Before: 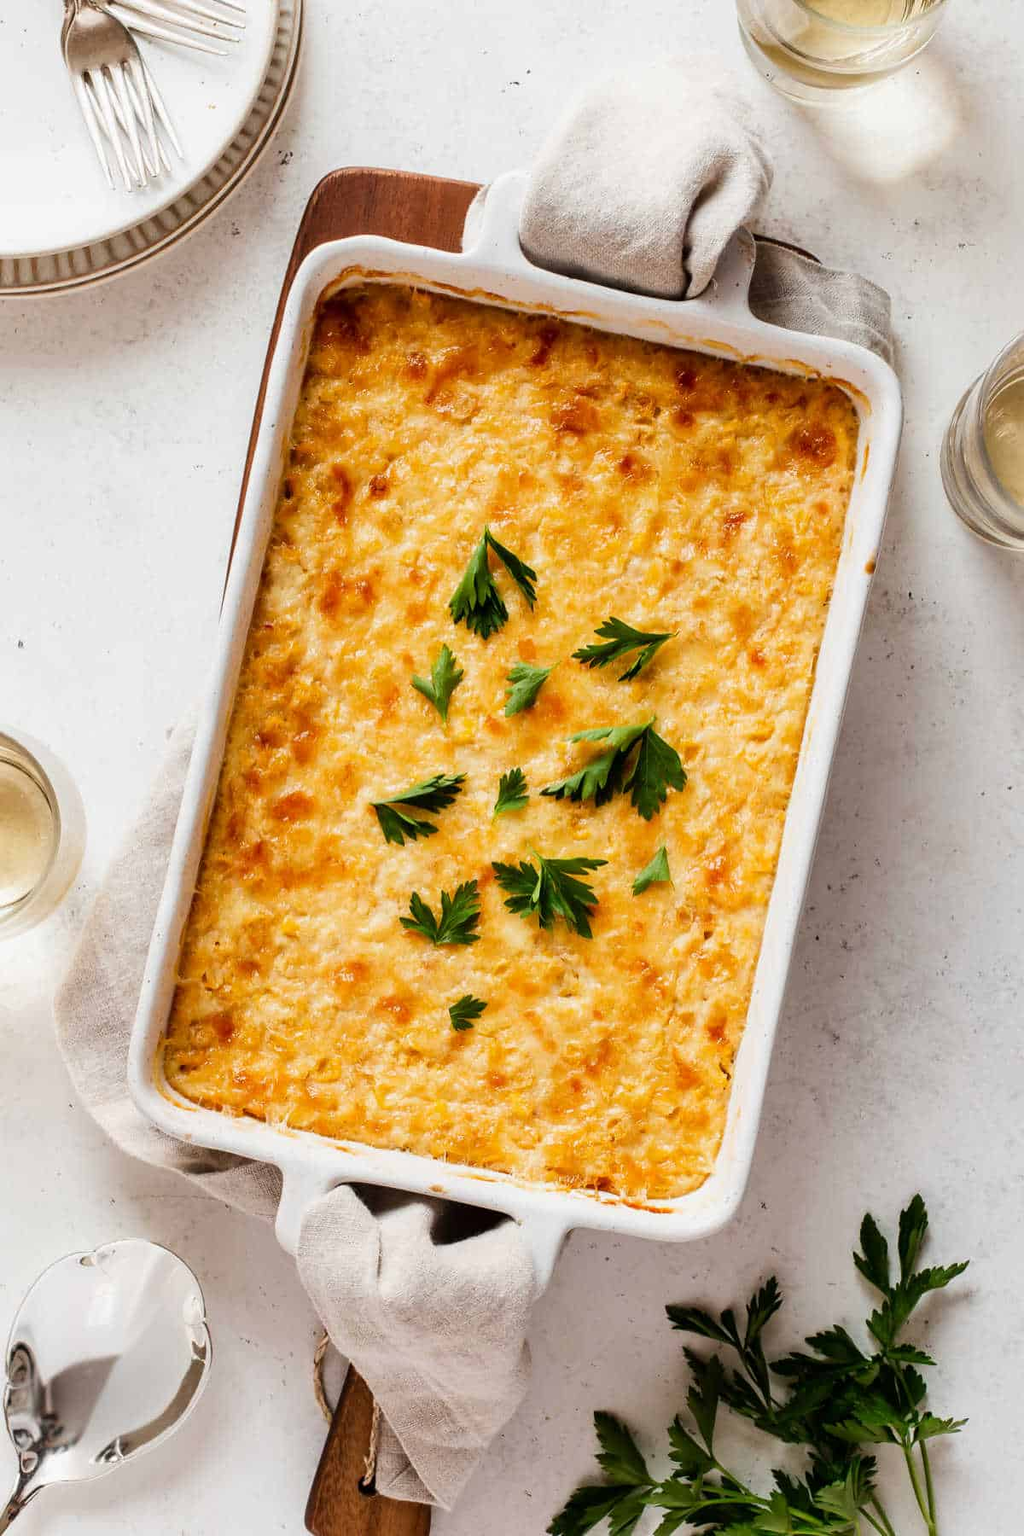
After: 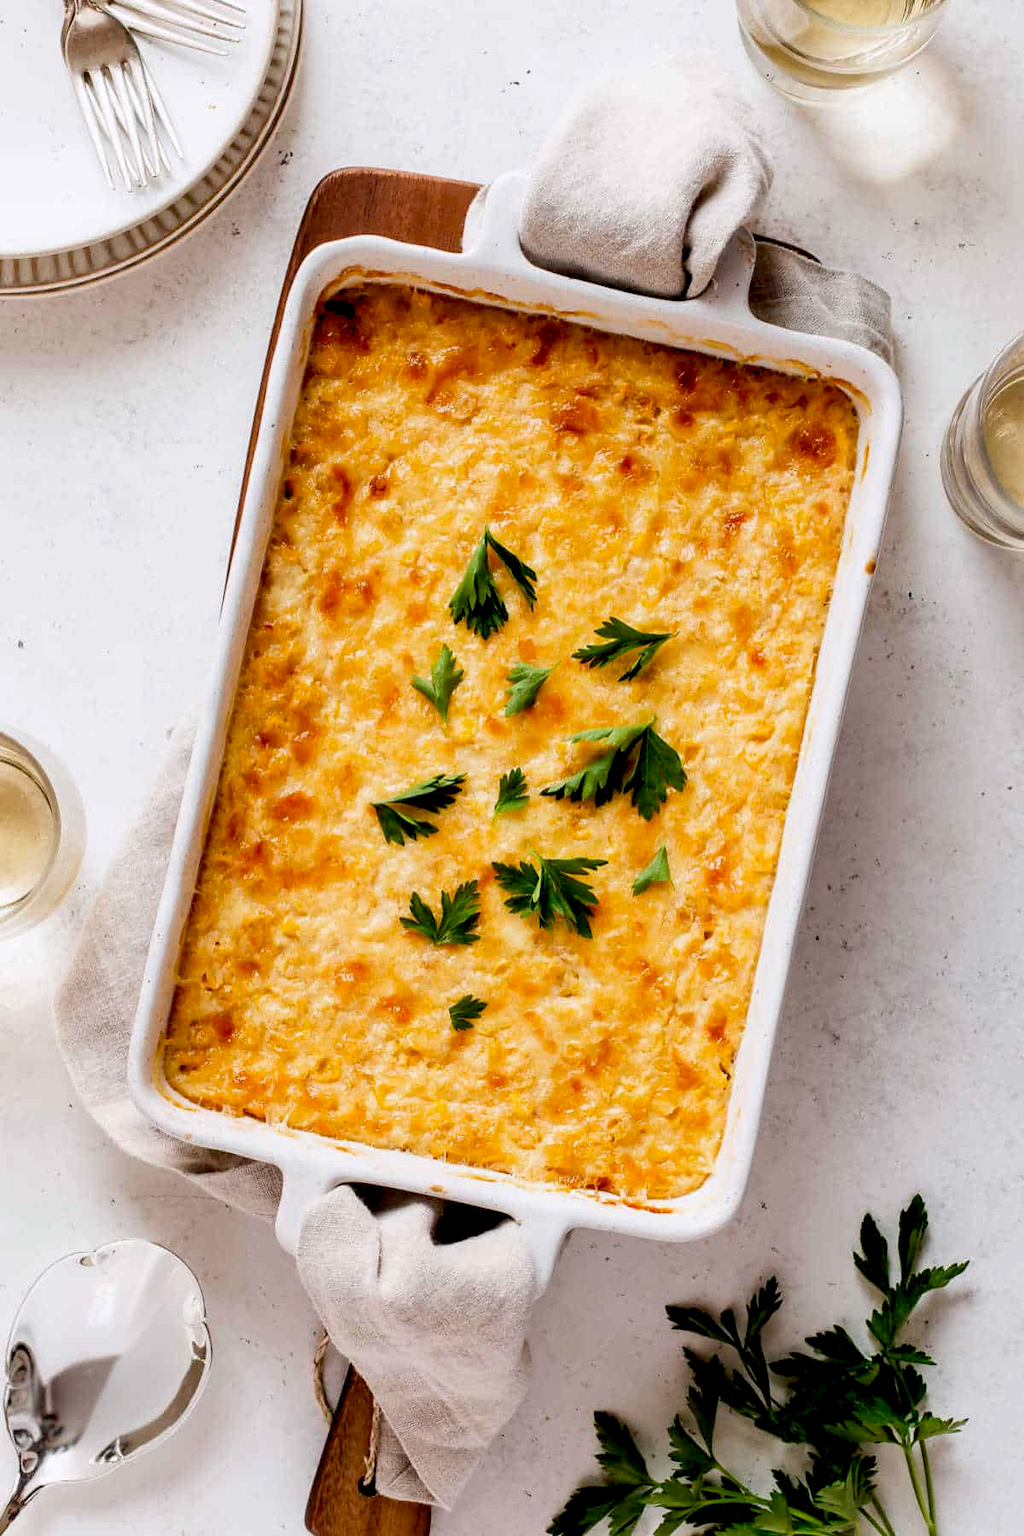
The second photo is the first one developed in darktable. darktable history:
exposure: black level correction 0.012, compensate highlight preservation false
white balance: red 1.004, blue 1.024
